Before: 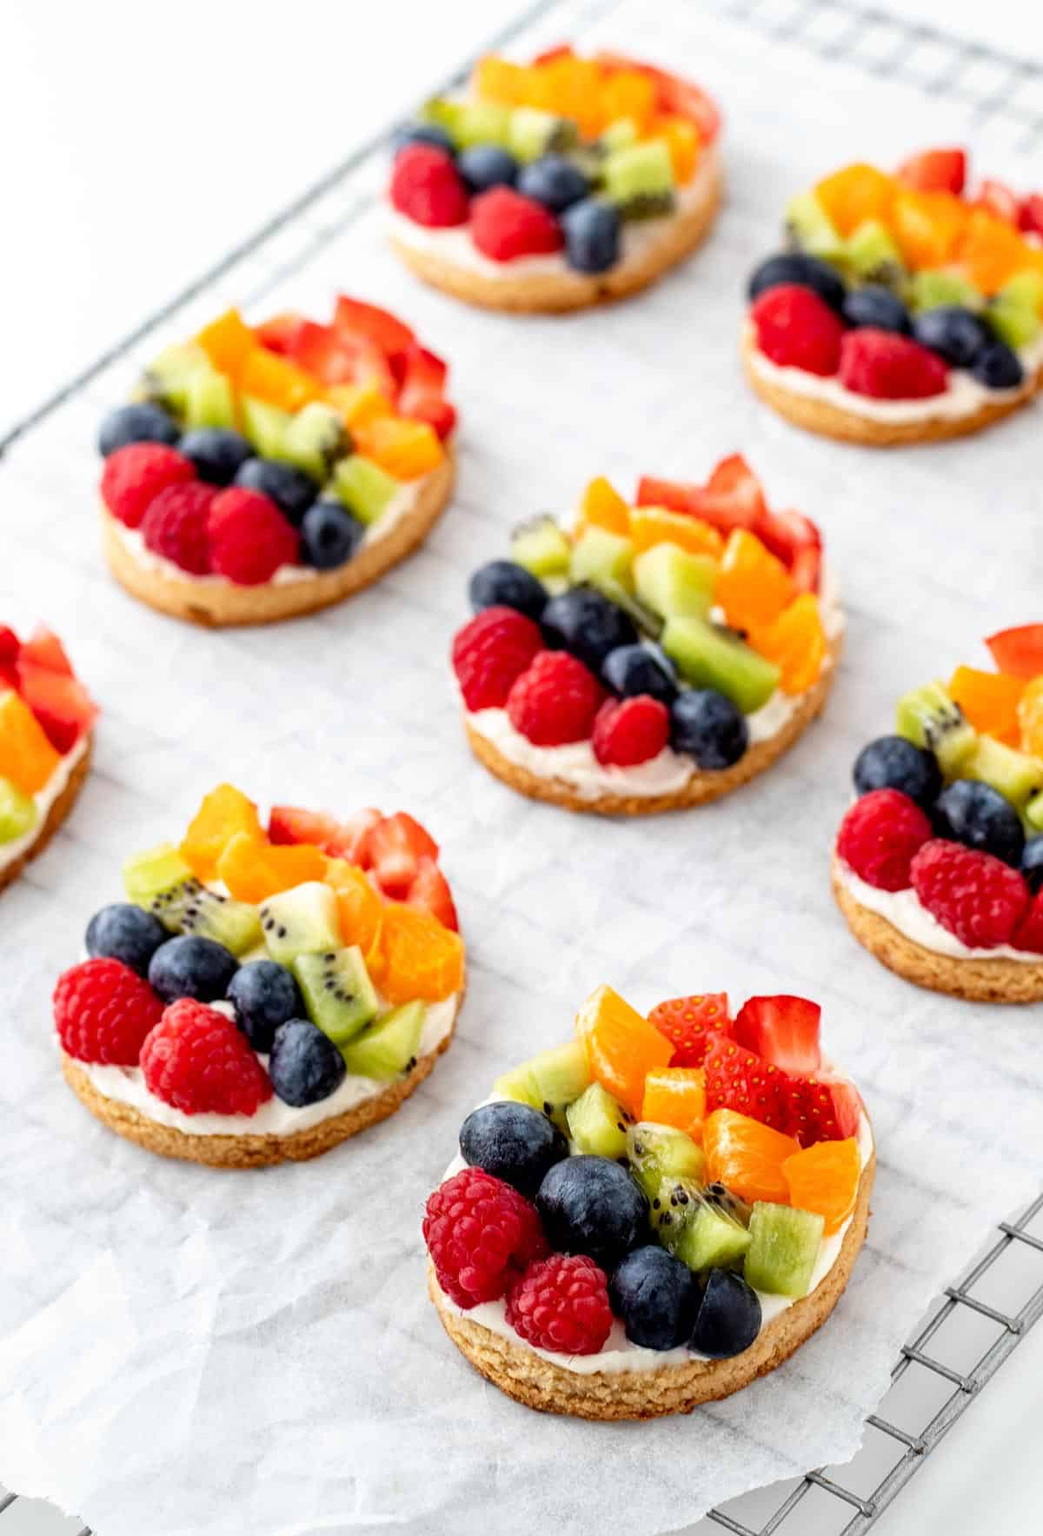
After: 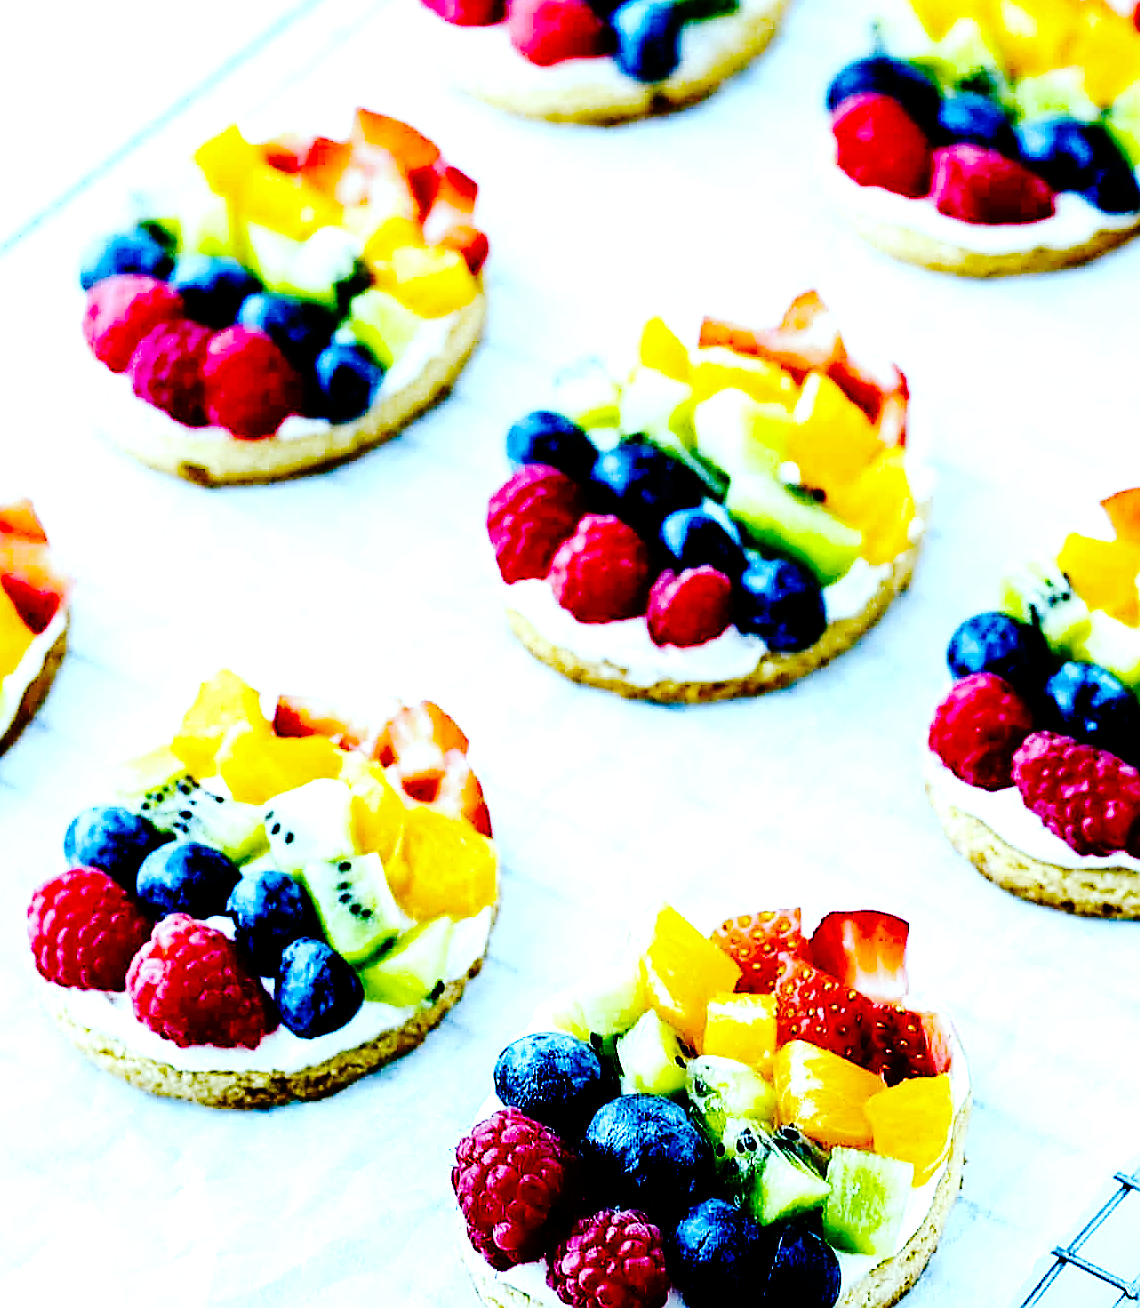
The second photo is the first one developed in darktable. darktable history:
haze removal: compatibility mode true, adaptive false
base curve: curves: ch0 [(0, 0) (0.036, 0.01) (0.123, 0.254) (0.258, 0.504) (0.507, 0.748) (1, 1)], preserve colors none
sharpen: radius 1.4, amount 1.25, threshold 0.7
crop and rotate: left 2.991%, top 13.302%, right 1.981%, bottom 12.636%
white balance: red 0.766, blue 1.537
color balance rgb: shadows lift › luminance -7.7%, shadows lift › chroma 2.13%, shadows lift › hue 165.27°, power › luminance -7.77%, power › chroma 1.1%, power › hue 215.88°, highlights gain › luminance 15.15%, highlights gain › chroma 7%, highlights gain › hue 125.57°, global offset › luminance -0.33%, global offset › chroma 0.11%, global offset › hue 165.27°, perceptual saturation grading › global saturation 24.42%, perceptual saturation grading › highlights -24.42%, perceptual saturation grading › mid-tones 24.42%, perceptual saturation grading › shadows 40%, perceptual brilliance grading › global brilliance -5%, perceptual brilliance grading › highlights 24.42%, perceptual brilliance grading › mid-tones 7%, perceptual brilliance grading › shadows -5%
tone equalizer: -8 EV -0.417 EV, -7 EV -0.389 EV, -6 EV -0.333 EV, -5 EV -0.222 EV, -3 EV 0.222 EV, -2 EV 0.333 EV, -1 EV 0.389 EV, +0 EV 0.417 EV, edges refinement/feathering 500, mask exposure compensation -1.57 EV, preserve details no
exposure: compensate highlight preservation false
